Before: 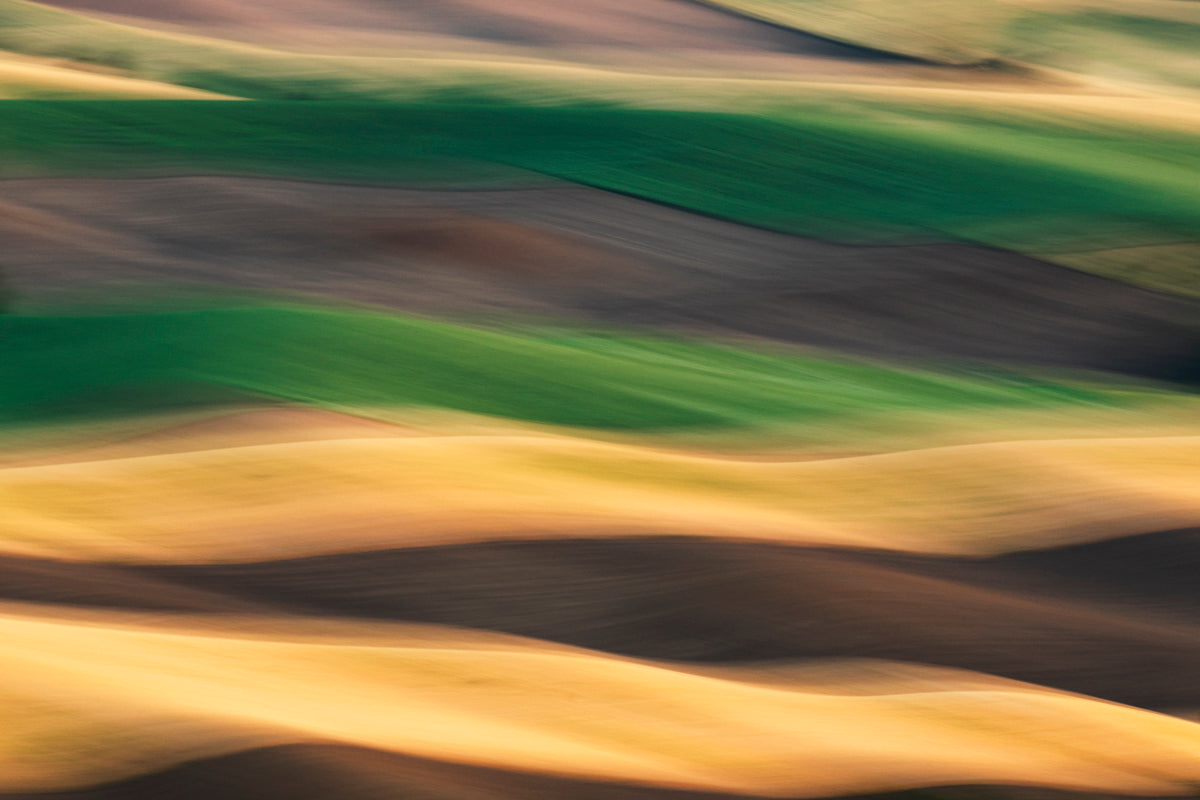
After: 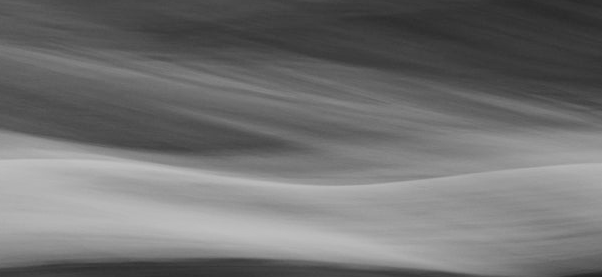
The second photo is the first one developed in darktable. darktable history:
color calibration: output gray [0.267, 0.423, 0.261, 0], illuminant same as pipeline (D50), adaptation none (bypass)
shadows and highlights: shadows -20, white point adjustment -2, highlights -35
color zones: curves: ch0 [(0, 0.465) (0.092, 0.596) (0.289, 0.464) (0.429, 0.453) (0.571, 0.464) (0.714, 0.455) (0.857, 0.462) (1, 0.465)]
crop: left 36.607%, top 34.735%, right 13.146%, bottom 30.611%
